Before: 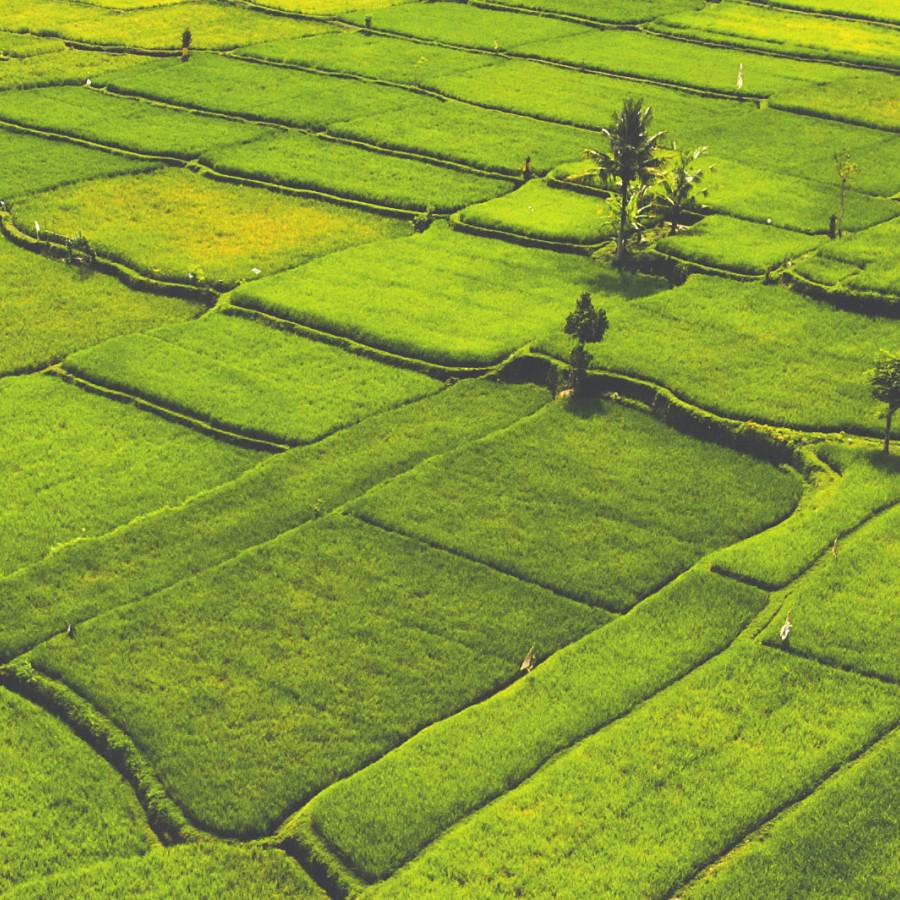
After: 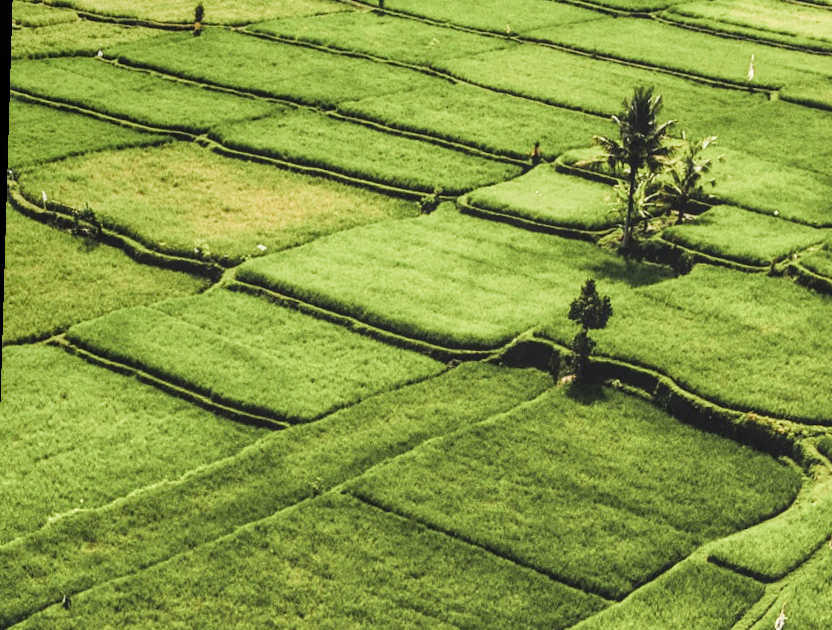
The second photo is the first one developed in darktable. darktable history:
crop: left 1.509%, top 3.452%, right 7.696%, bottom 28.452%
local contrast: highlights 35%, detail 135%
filmic rgb: middle gray luminance 21.73%, black relative exposure -14 EV, white relative exposure 2.96 EV, threshold 6 EV, target black luminance 0%, hardness 8.81, latitude 59.69%, contrast 1.208, highlights saturation mix 5%, shadows ↔ highlights balance 41.6%, add noise in highlights 0, color science v3 (2019), use custom middle-gray values true, iterations of high-quality reconstruction 0, contrast in highlights soft, enable highlight reconstruction true
contrast brightness saturation: contrast 0.15, brightness 0.05
rotate and perspective: rotation 1.72°, automatic cropping off
